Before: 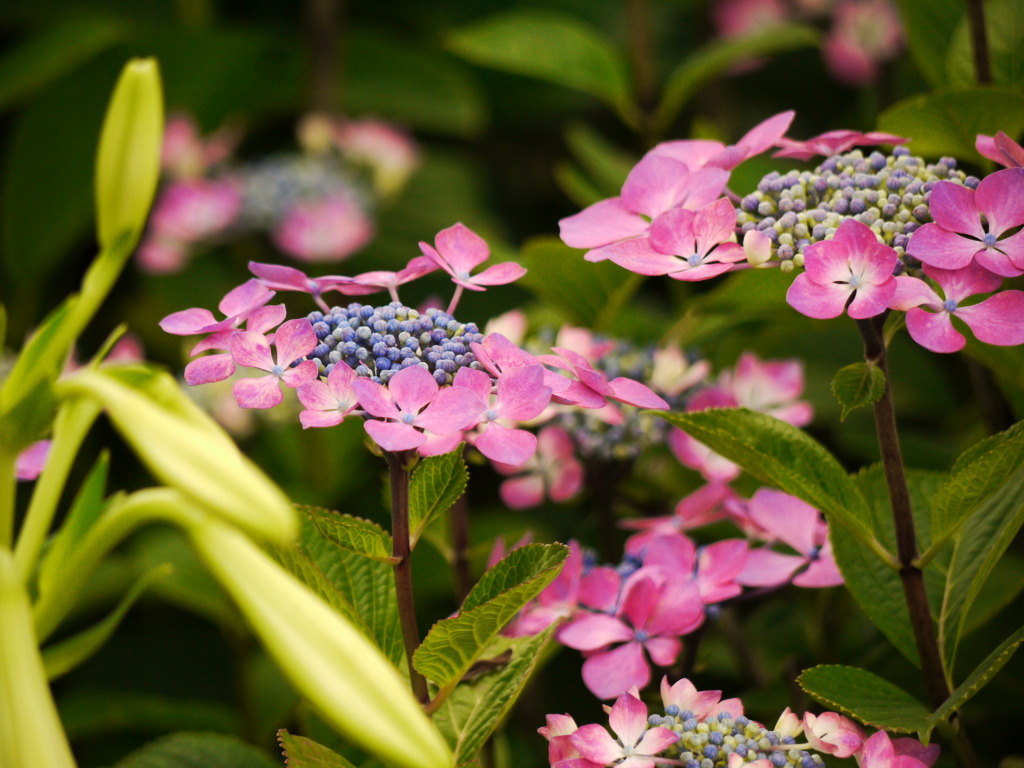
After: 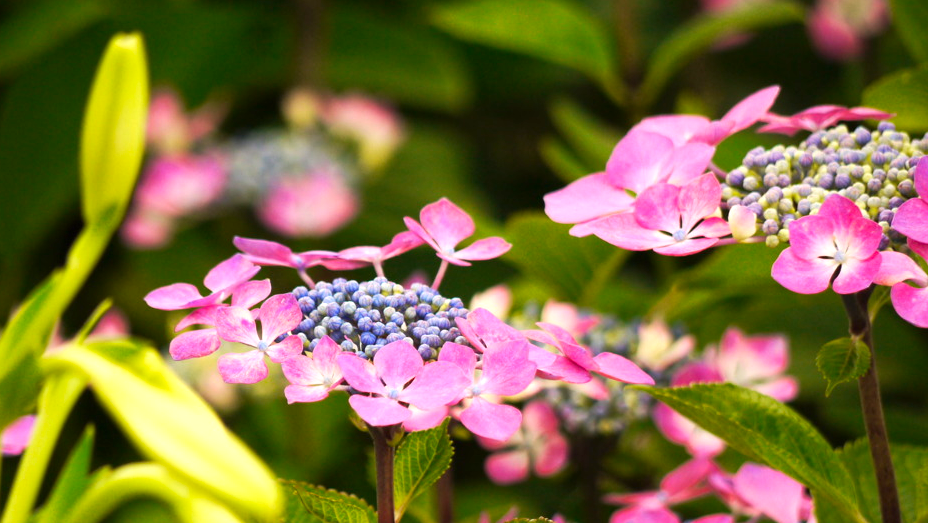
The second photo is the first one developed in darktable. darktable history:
exposure: exposure 0.569 EV, compensate highlight preservation false
contrast brightness saturation: saturation 0.134
crop: left 1.518%, top 3.362%, right 7.782%, bottom 28.486%
